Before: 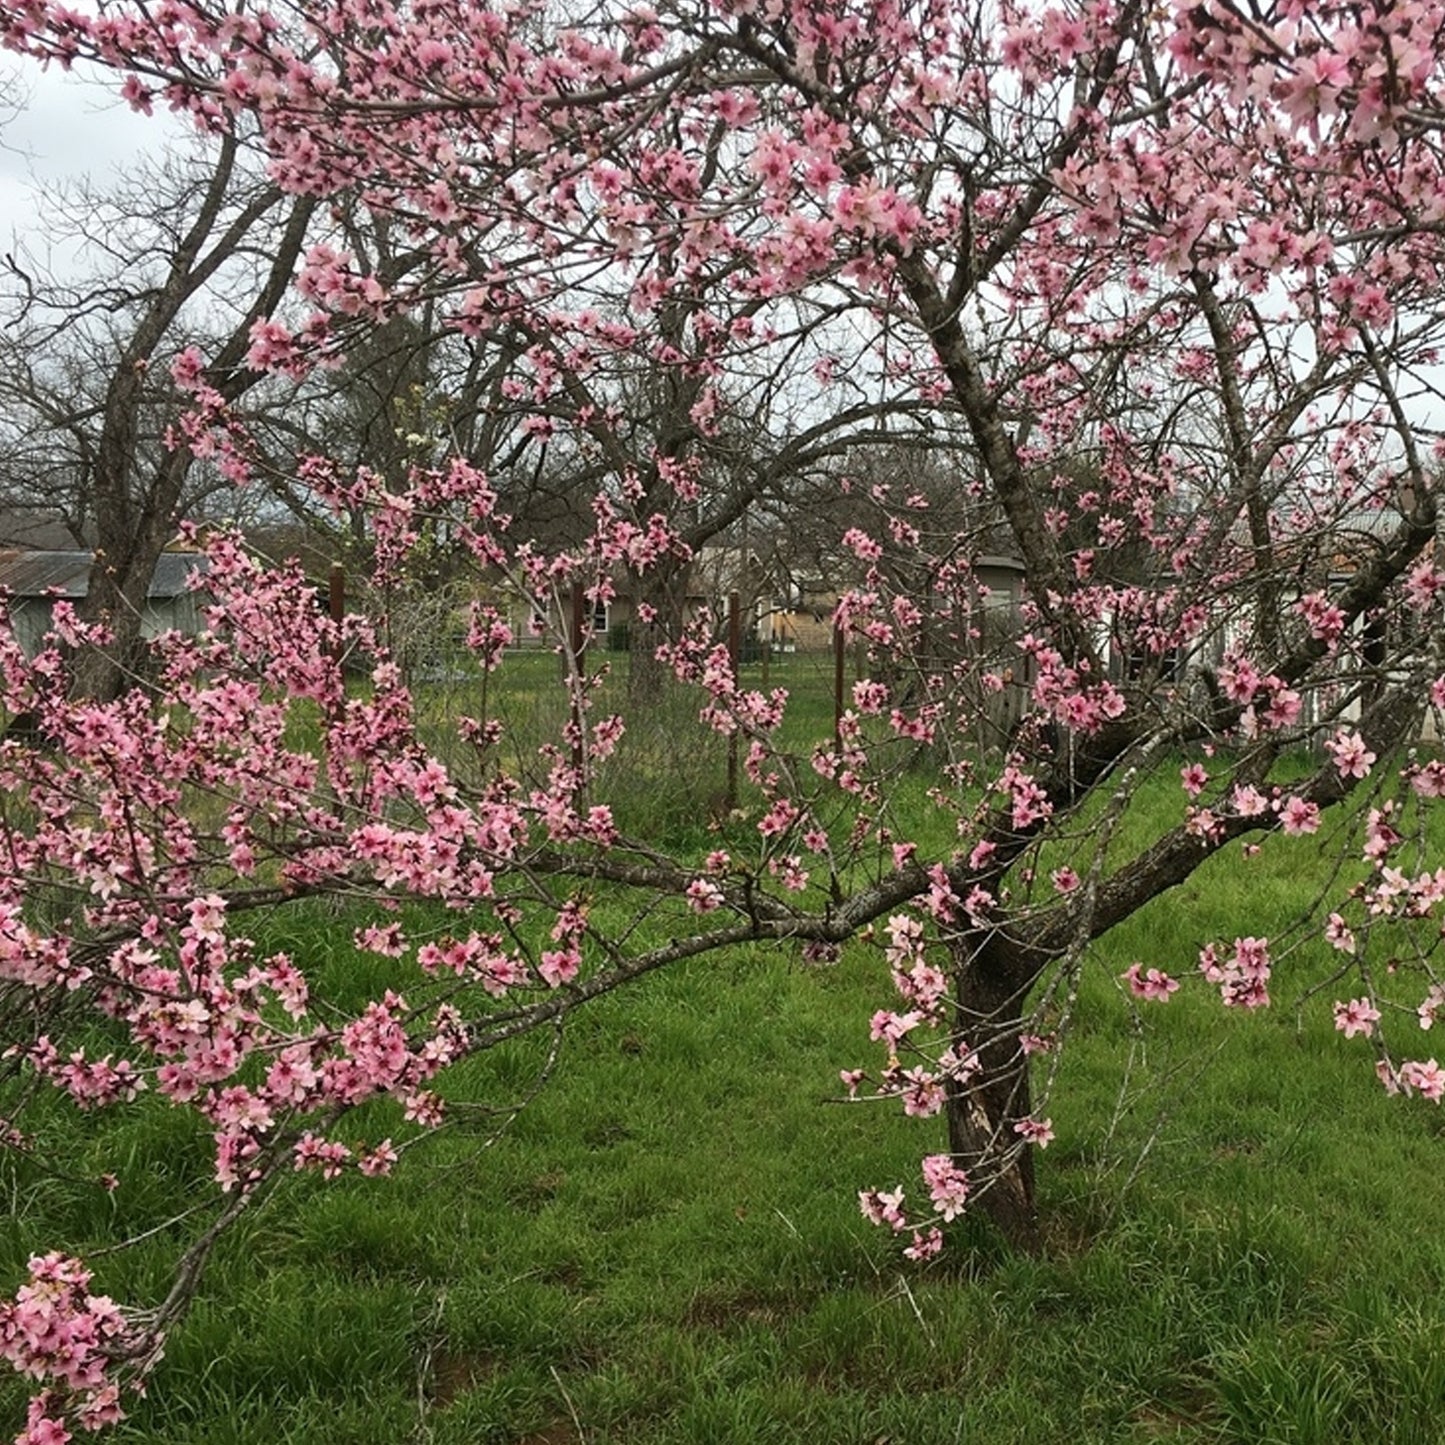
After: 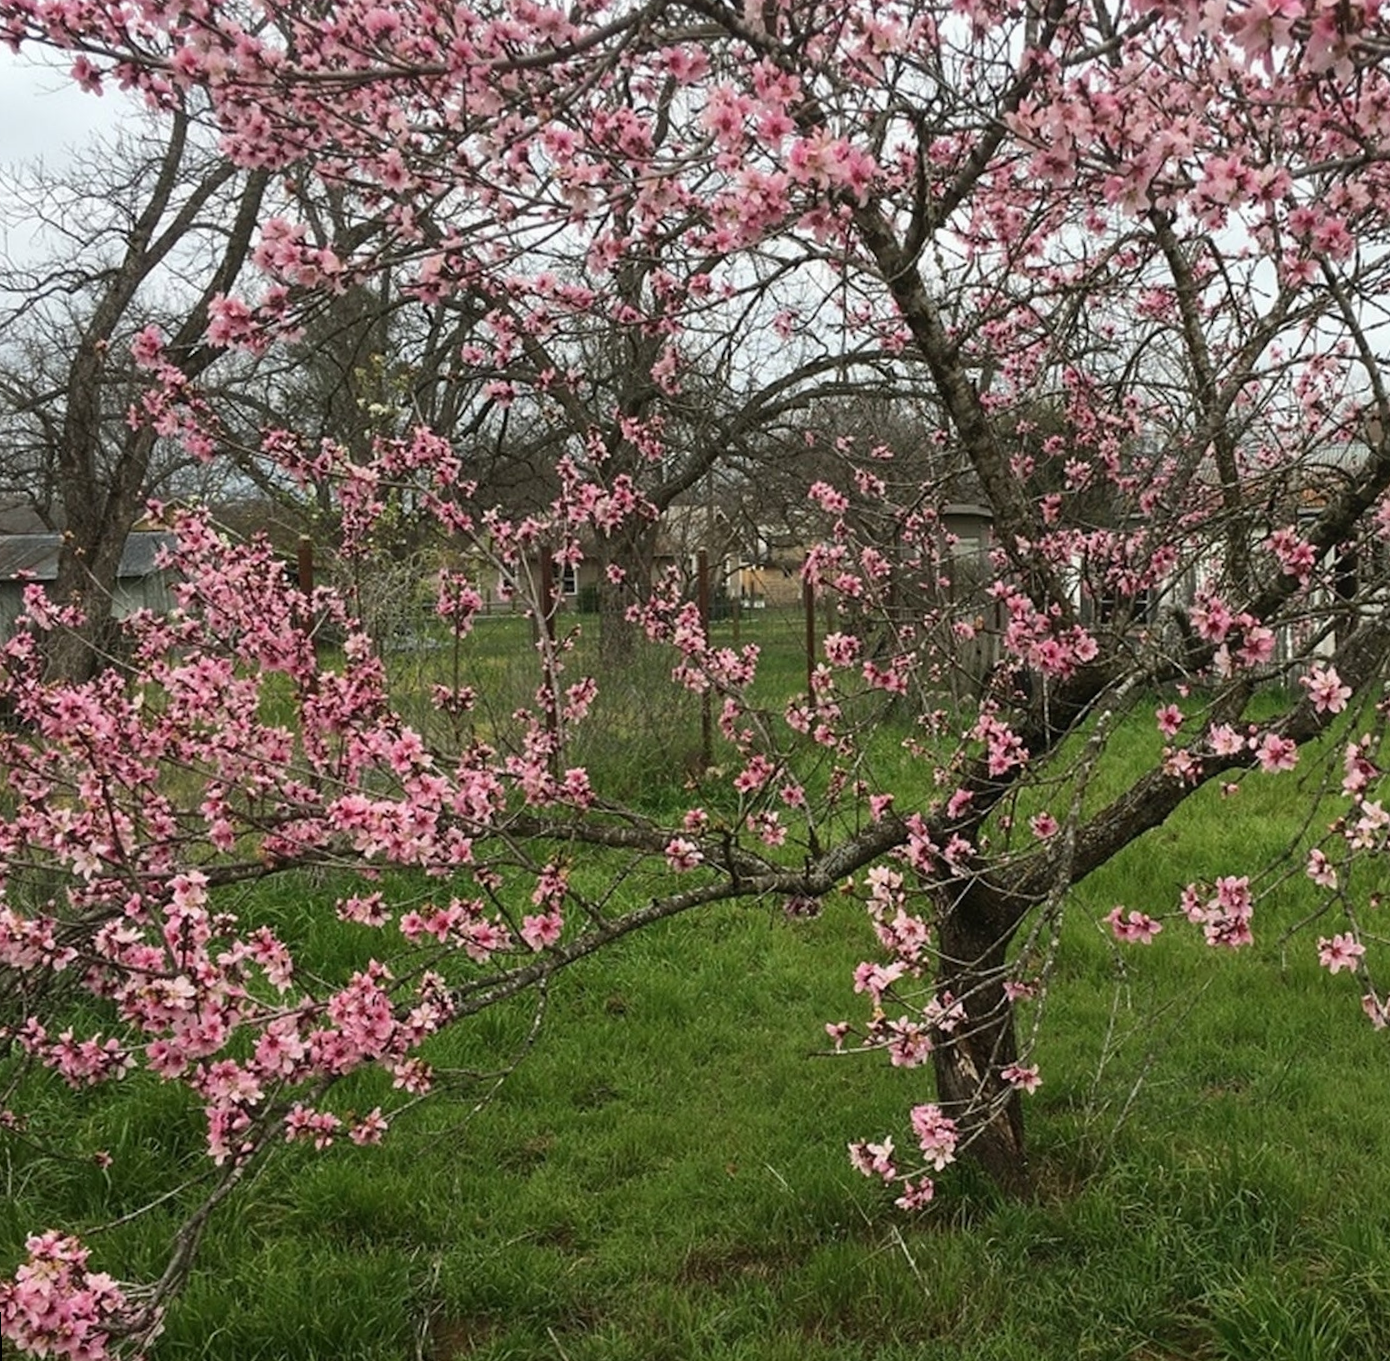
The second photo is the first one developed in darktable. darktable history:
rotate and perspective: rotation -2.12°, lens shift (vertical) 0.009, lens shift (horizontal) -0.008, automatic cropping original format, crop left 0.036, crop right 0.964, crop top 0.05, crop bottom 0.959
contrast equalizer: y [[0.5, 0.5, 0.478, 0.5, 0.5, 0.5], [0.5 ×6], [0.5 ×6], [0 ×6], [0 ×6]]
